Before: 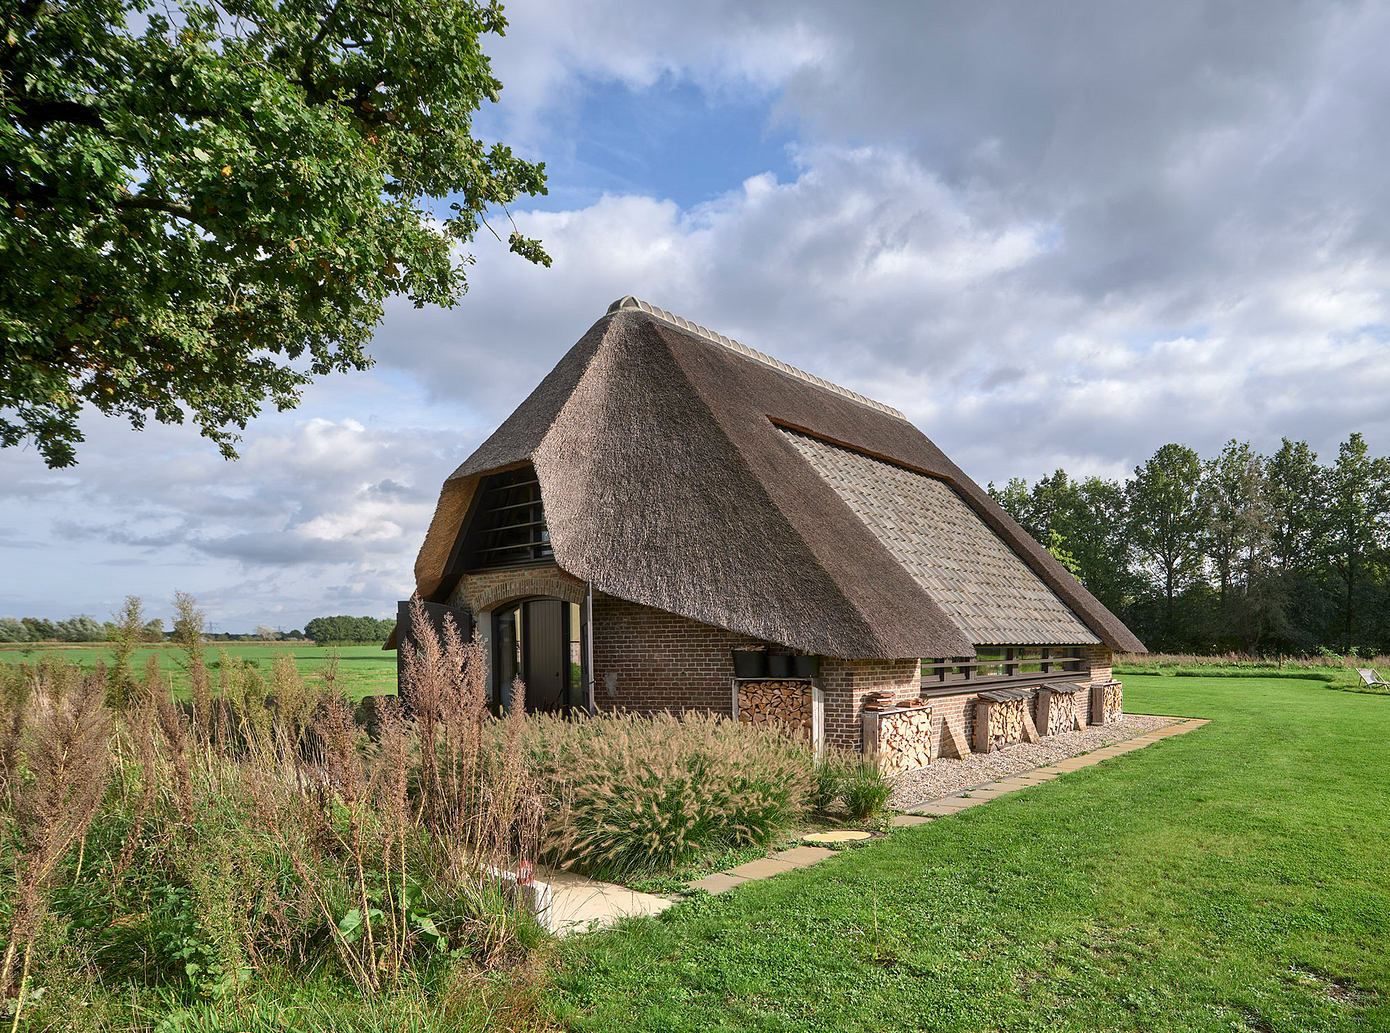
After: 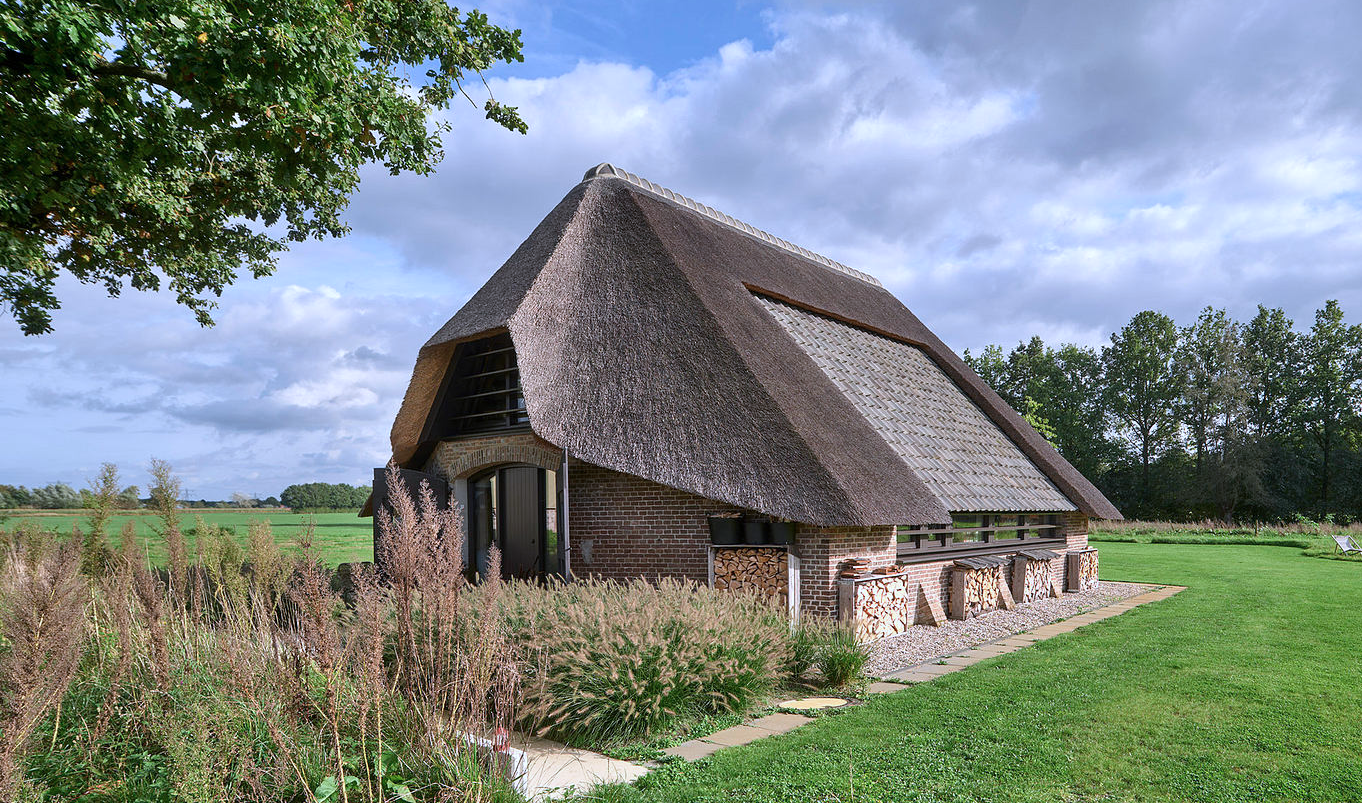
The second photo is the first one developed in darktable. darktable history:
crop and rotate: left 1.796%, top 12.889%, right 0.182%, bottom 9.28%
color calibration: illuminant as shot in camera, x 0.37, y 0.382, temperature 4317.2 K
